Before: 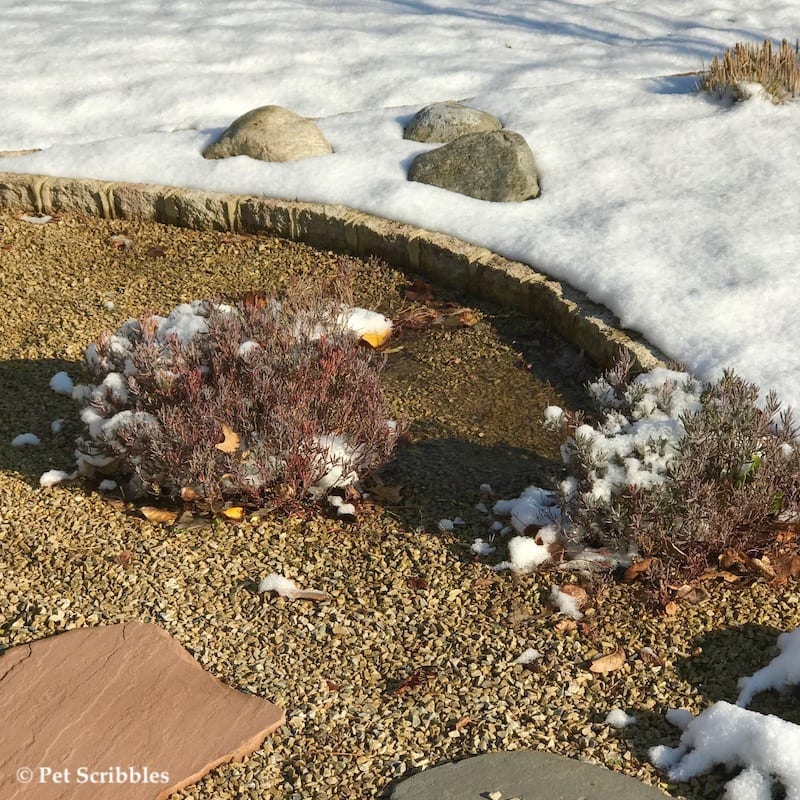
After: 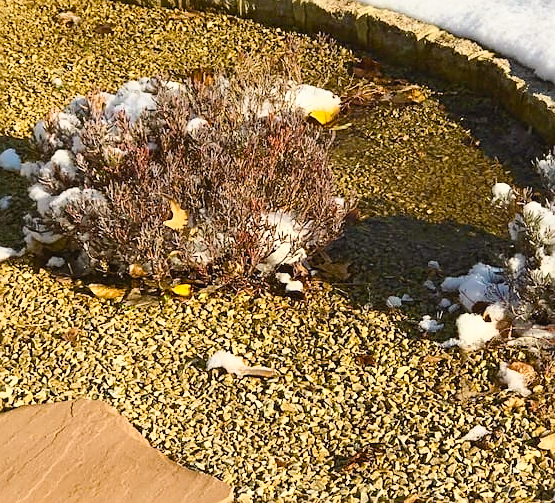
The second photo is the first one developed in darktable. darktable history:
color balance rgb: linear chroma grading › shadows 31.379%, linear chroma grading › global chroma -2.075%, linear chroma grading › mid-tones 3.812%, perceptual saturation grading › global saturation 30.725%
sharpen: on, module defaults
crop: left 6.619%, top 27.981%, right 23.957%, bottom 9.08%
tone curve: curves: ch0 [(0.003, 0.029) (0.202, 0.232) (0.46, 0.56) (0.611, 0.739) (0.843, 0.941) (1, 0.99)]; ch1 [(0, 0) (0.35, 0.356) (0.45, 0.453) (0.508, 0.515) (0.617, 0.601) (1, 1)]; ch2 [(0, 0) (0.456, 0.469) (0.5, 0.5) (0.556, 0.566) (0.635, 0.642) (1, 1)], color space Lab, independent channels, preserve colors none
